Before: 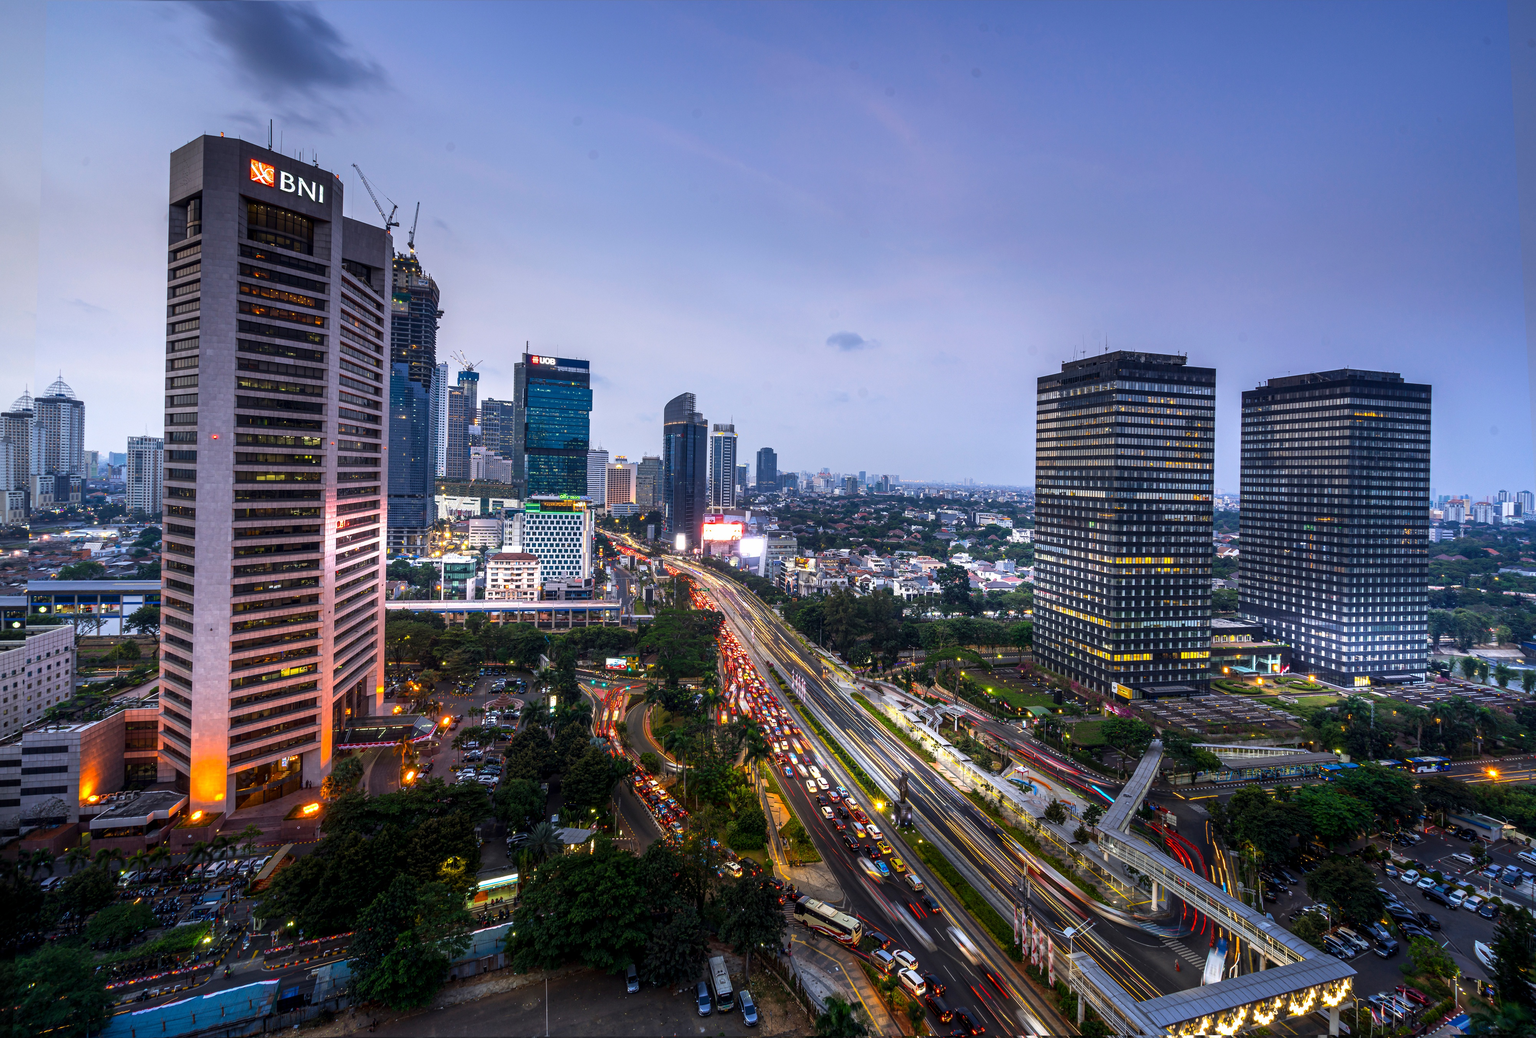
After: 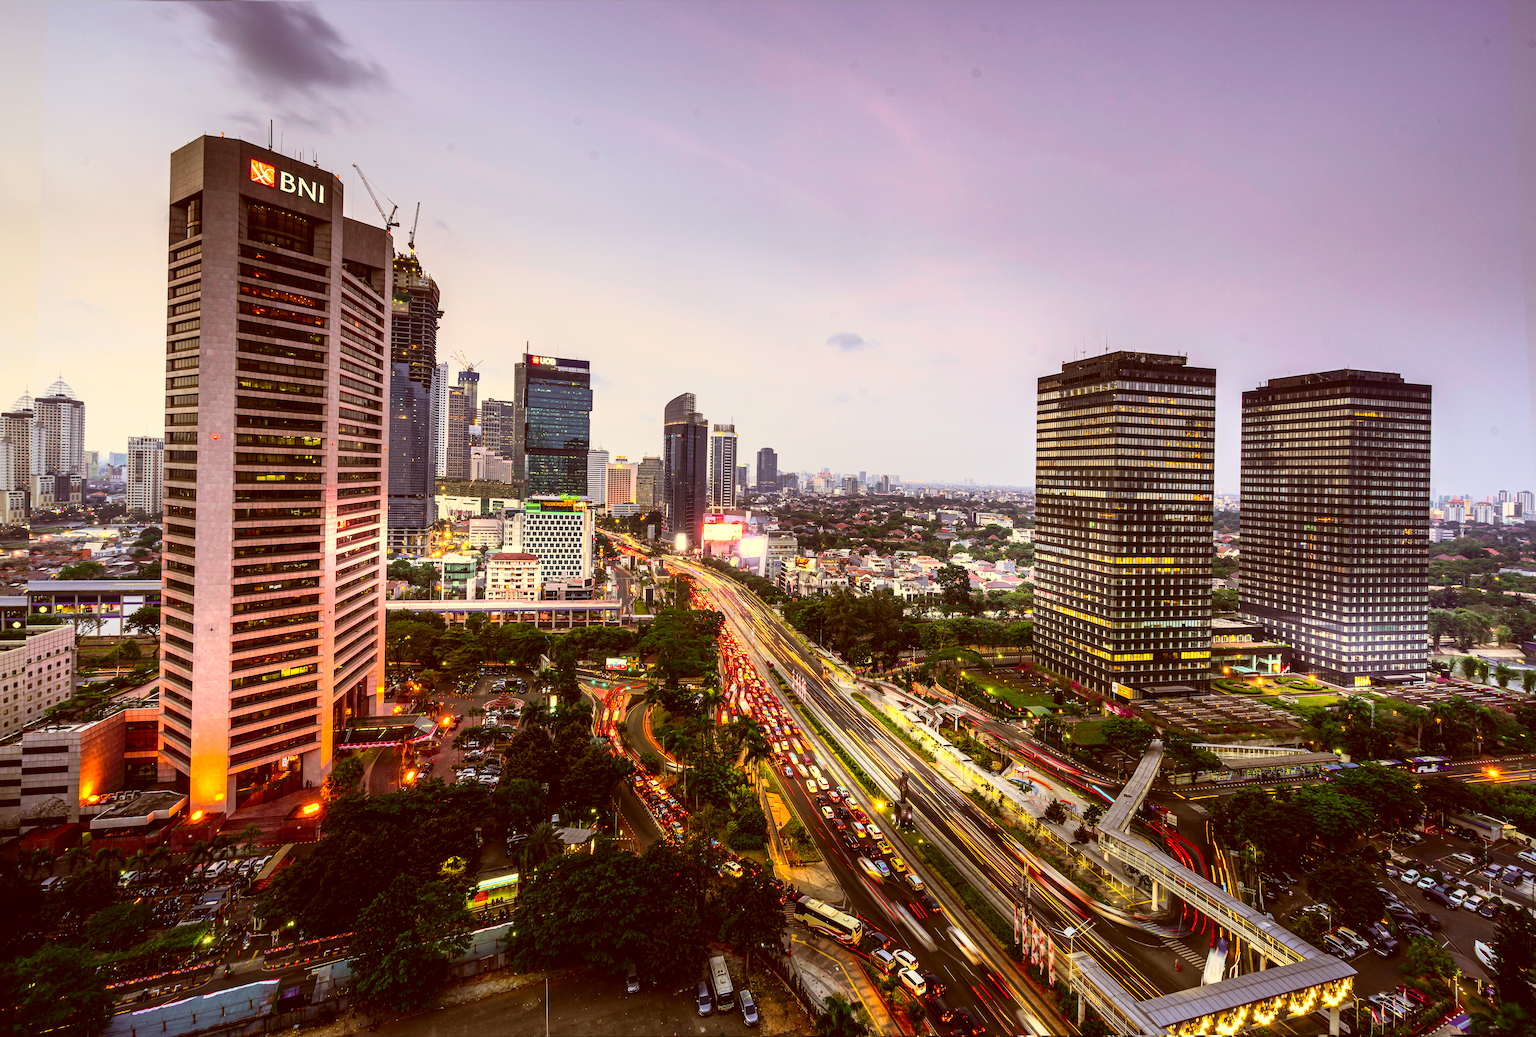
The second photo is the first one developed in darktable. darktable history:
tone curve: curves: ch0 [(0, 0) (0.131, 0.116) (0.316, 0.345) (0.501, 0.584) (0.629, 0.732) (0.812, 0.888) (1, 0.974)]; ch1 [(0, 0) (0.366, 0.367) (0.475, 0.462) (0.494, 0.496) (0.504, 0.499) (0.553, 0.584) (1, 1)]; ch2 [(0, 0) (0.333, 0.346) (0.375, 0.375) (0.424, 0.43) (0.476, 0.492) (0.502, 0.502) (0.533, 0.556) (0.566, 0.599) (0.614, 0.653) (1, 1)], color space Lab, independent channels, preserve colors none
exposure: exposure 0.258 EV, compensate highlight preservation false
color correction: highlights a* 1.06, highlights b* 23.85, shadows a* 15.54, shadows b* 24.69
